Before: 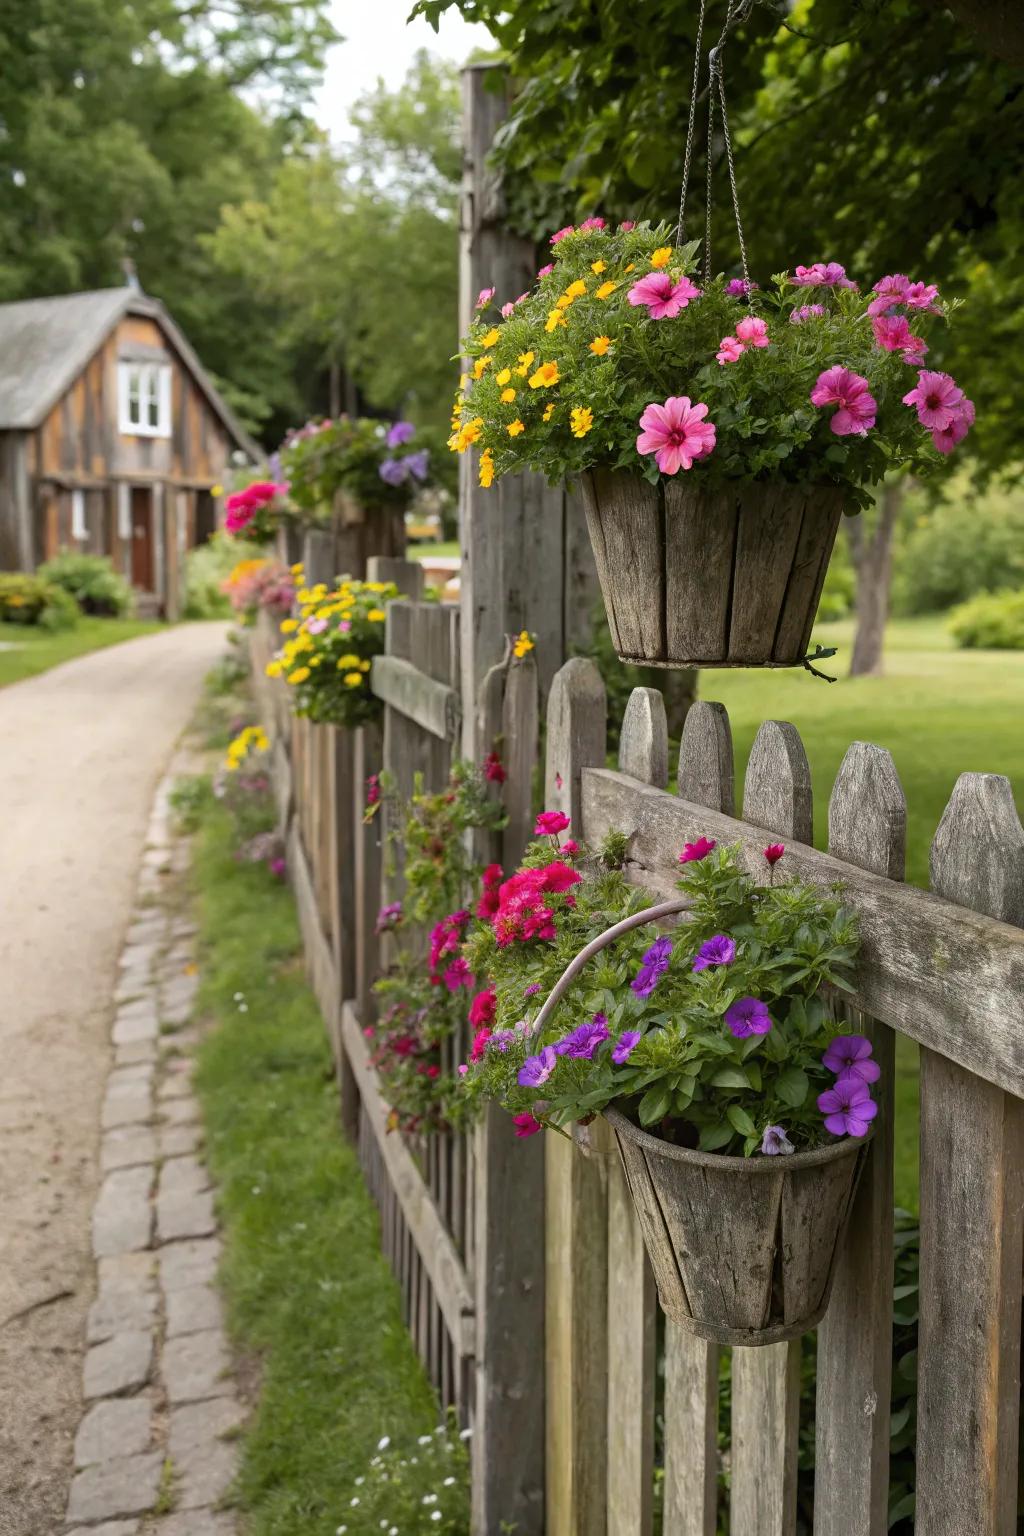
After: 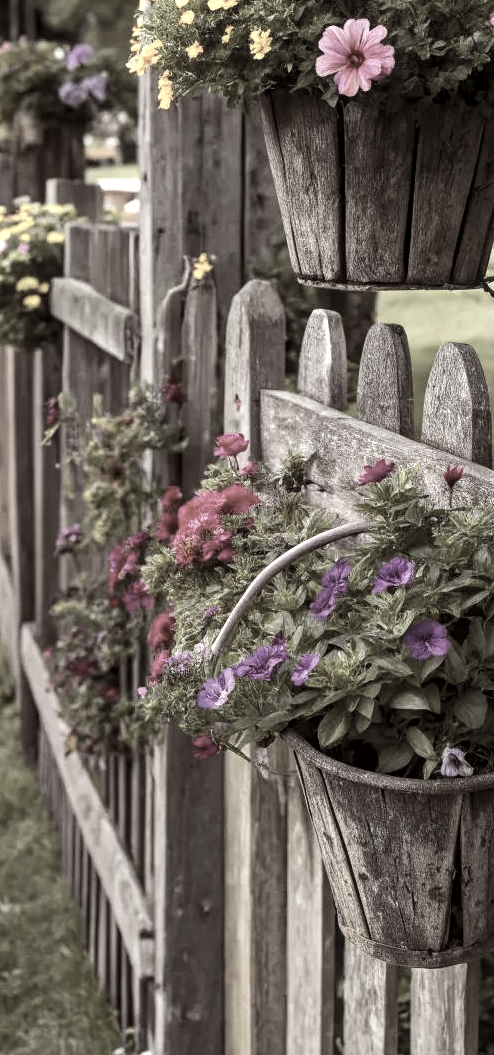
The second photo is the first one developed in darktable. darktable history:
tone equalizer: -8 EV -0.75 EV, -7 EV -0.7 EV, -6 EV -0.6 EV, -5 EV -0.4 EV, -3 EV 0.4 EV, -2 EV 0.6 EV, -1 EV 0.7 EV, +0 EV 0.75 EV, edges refinement/feathering 500, mask exposure compensation -1.57 EV, preserve details no
rgb levels: mode RGB, independent channels, levels [[0, 0.474, 1], [0, 0.5, 1], [0, 0.5, 1]]
color correction: saturation 0.3
local contrast: on, module defaults
crop: left 31.379%, top 24.658%, right 20.326%, bottom 6.628%
